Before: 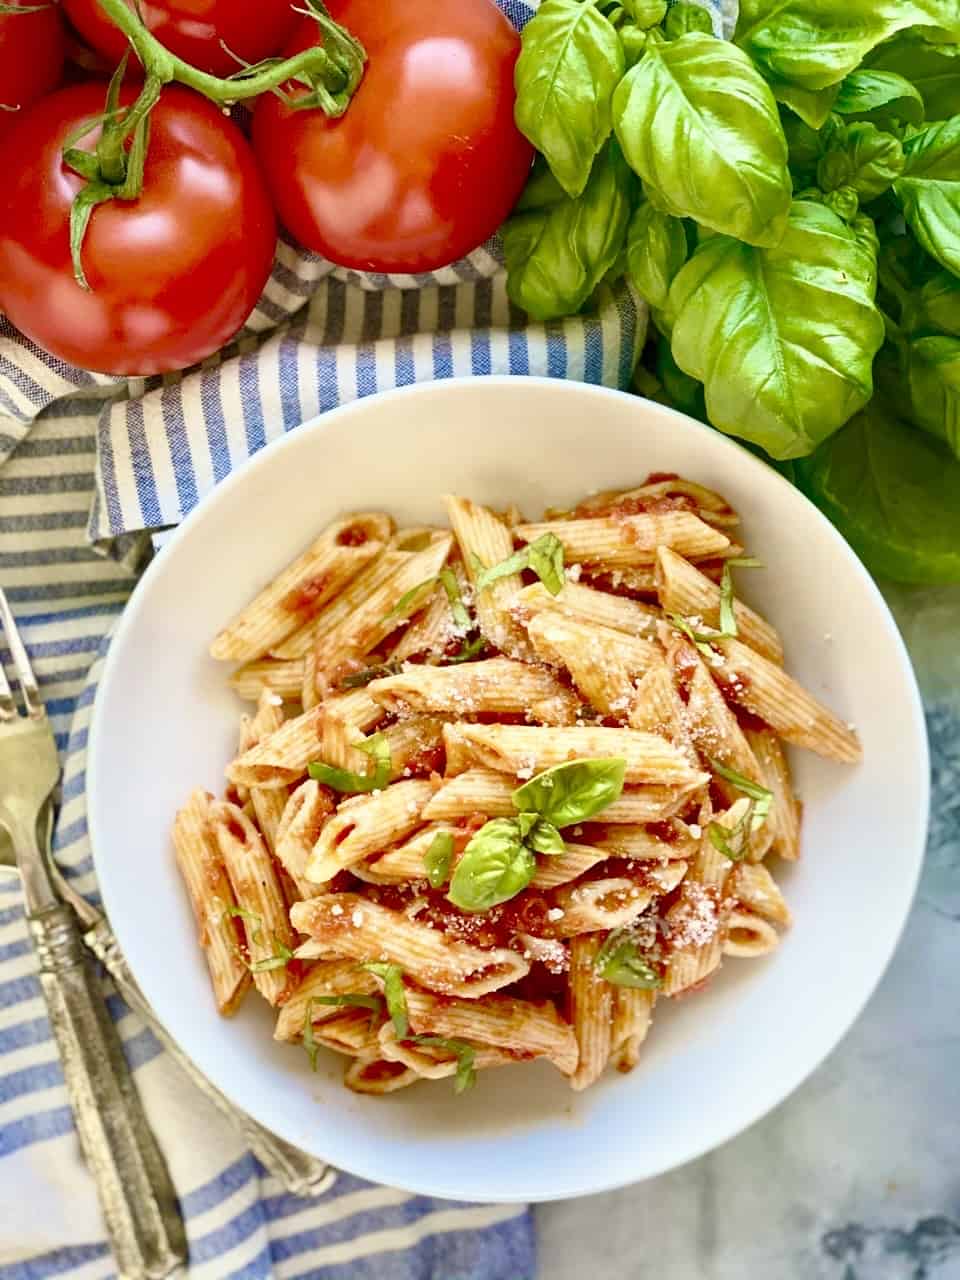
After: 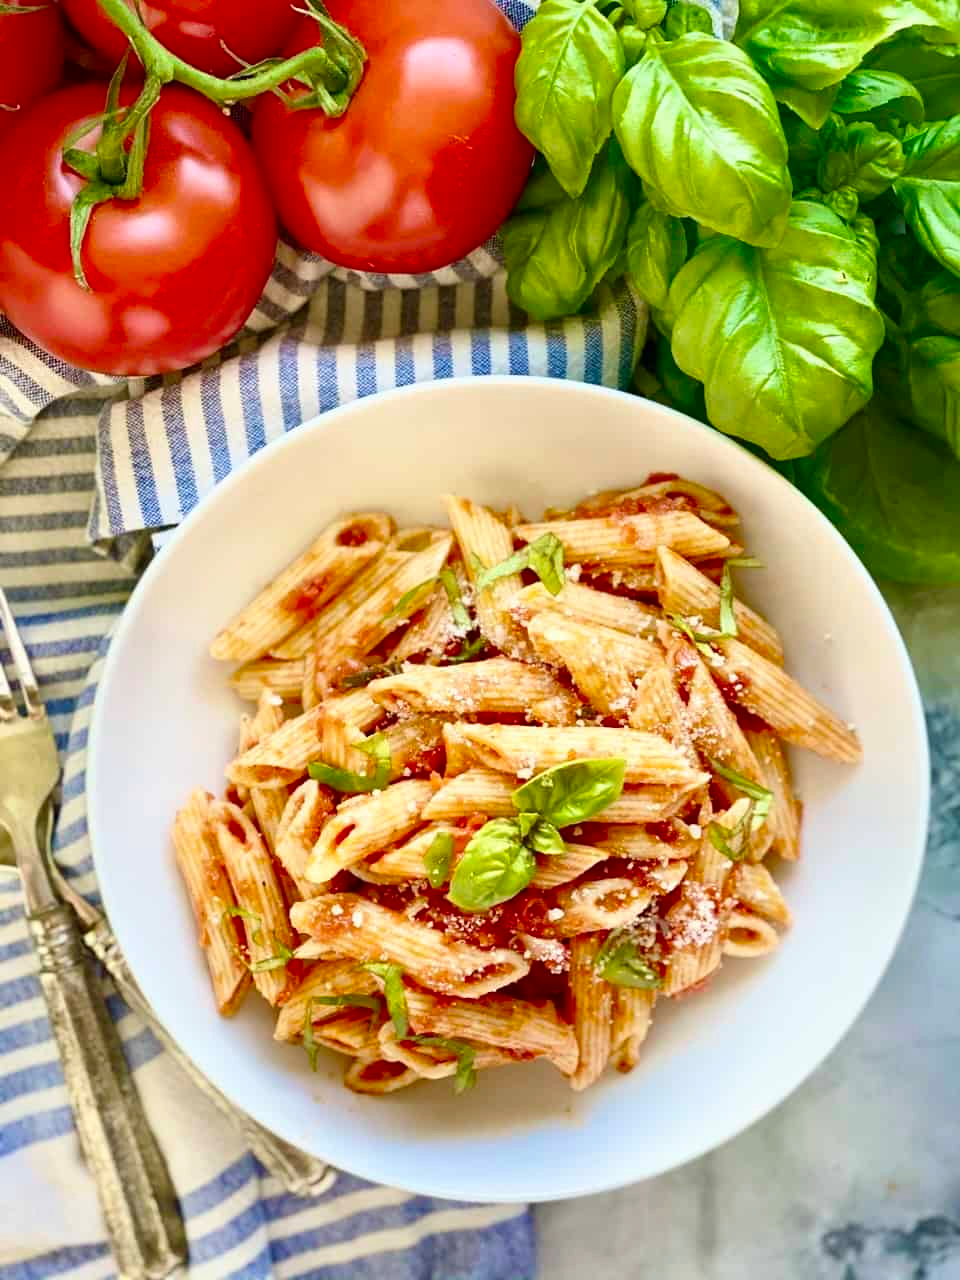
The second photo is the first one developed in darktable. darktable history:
contrast brightness saturation: contrast 0.078, saturation 0.022
